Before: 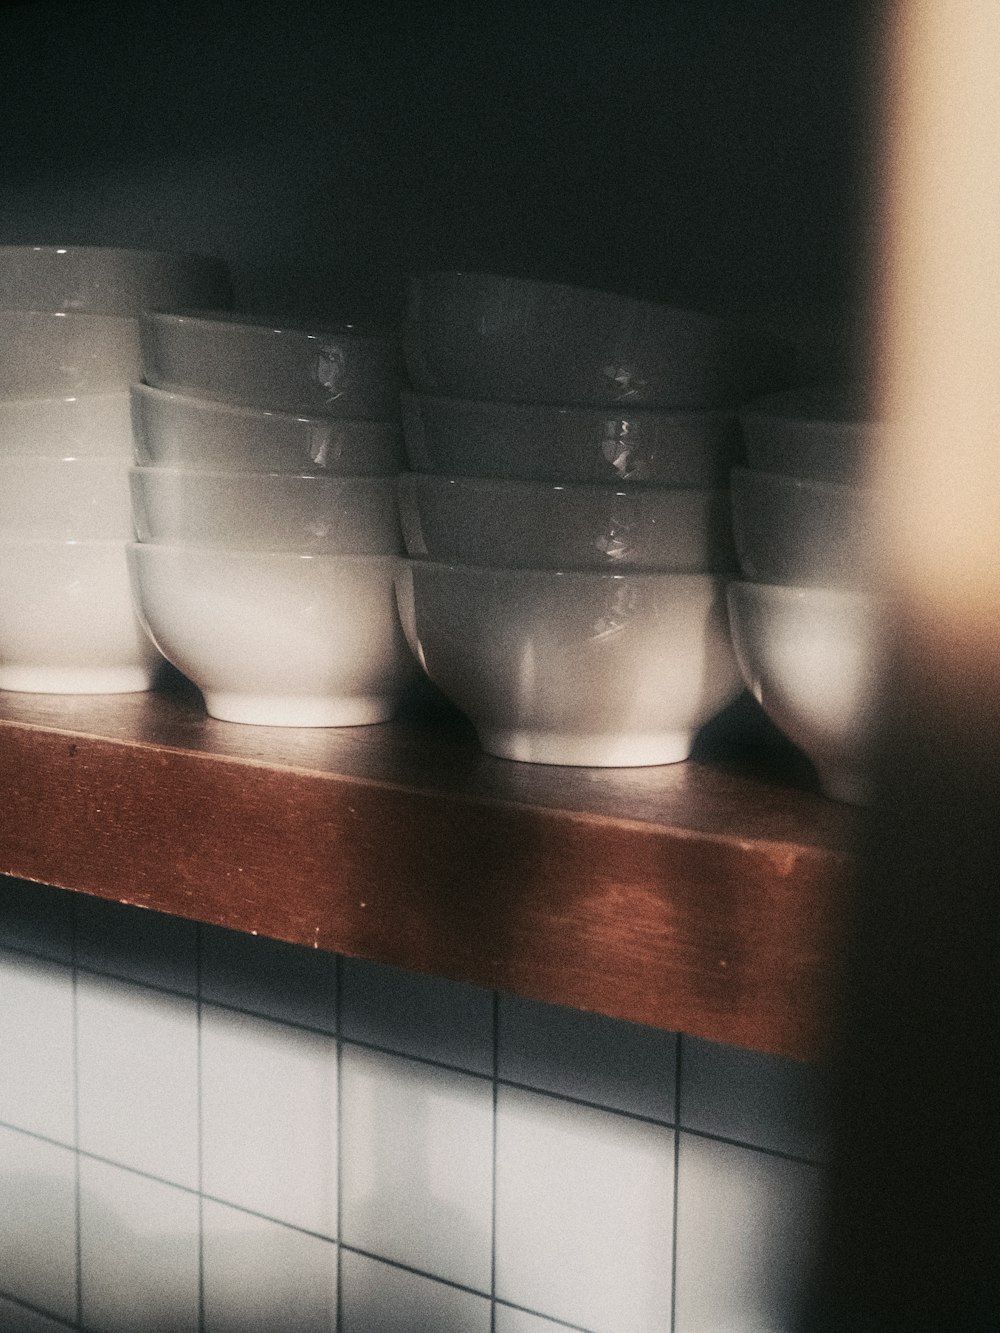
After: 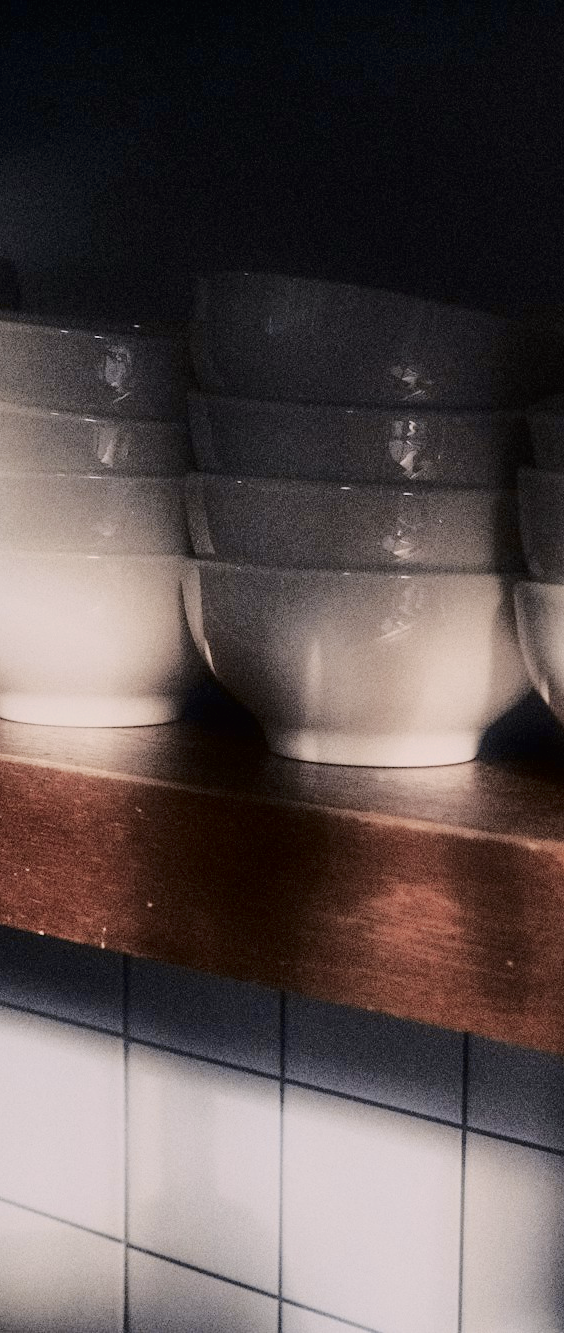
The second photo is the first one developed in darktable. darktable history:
base curve: curves: ch0 [(0, 0) (0.235, 0.266) (0.503, 0.496) (0.786, 0.72) (1, 1)], preserve colors none
crop: left 21.351%, right 22.241%
tone curve: curves: ch0 [(0.003, 0.003) (0.104, 0.026) (0.236, 0.181) (0.401, 0.443) (0.495, 0.55) (0.625, 0.67) (0.819, 0.841) (0.96, 0.899)]; ch1 [(0, 0) (0.161, 0.092) (0.37, 0.302) (0.424, 0.402) (0.45, 0.466) (0.495, 0.51) (0.573, 0.571) (0.638, 0.641) (0.751, 0.741) (1, 1)]; ch2 [(0, 0) (0.352, 0.403) (0.466, 0.443) (0.524, 0.526) (0.56, 0.556) (1, 1)], color space Lab, independent channels, preserve colors none
